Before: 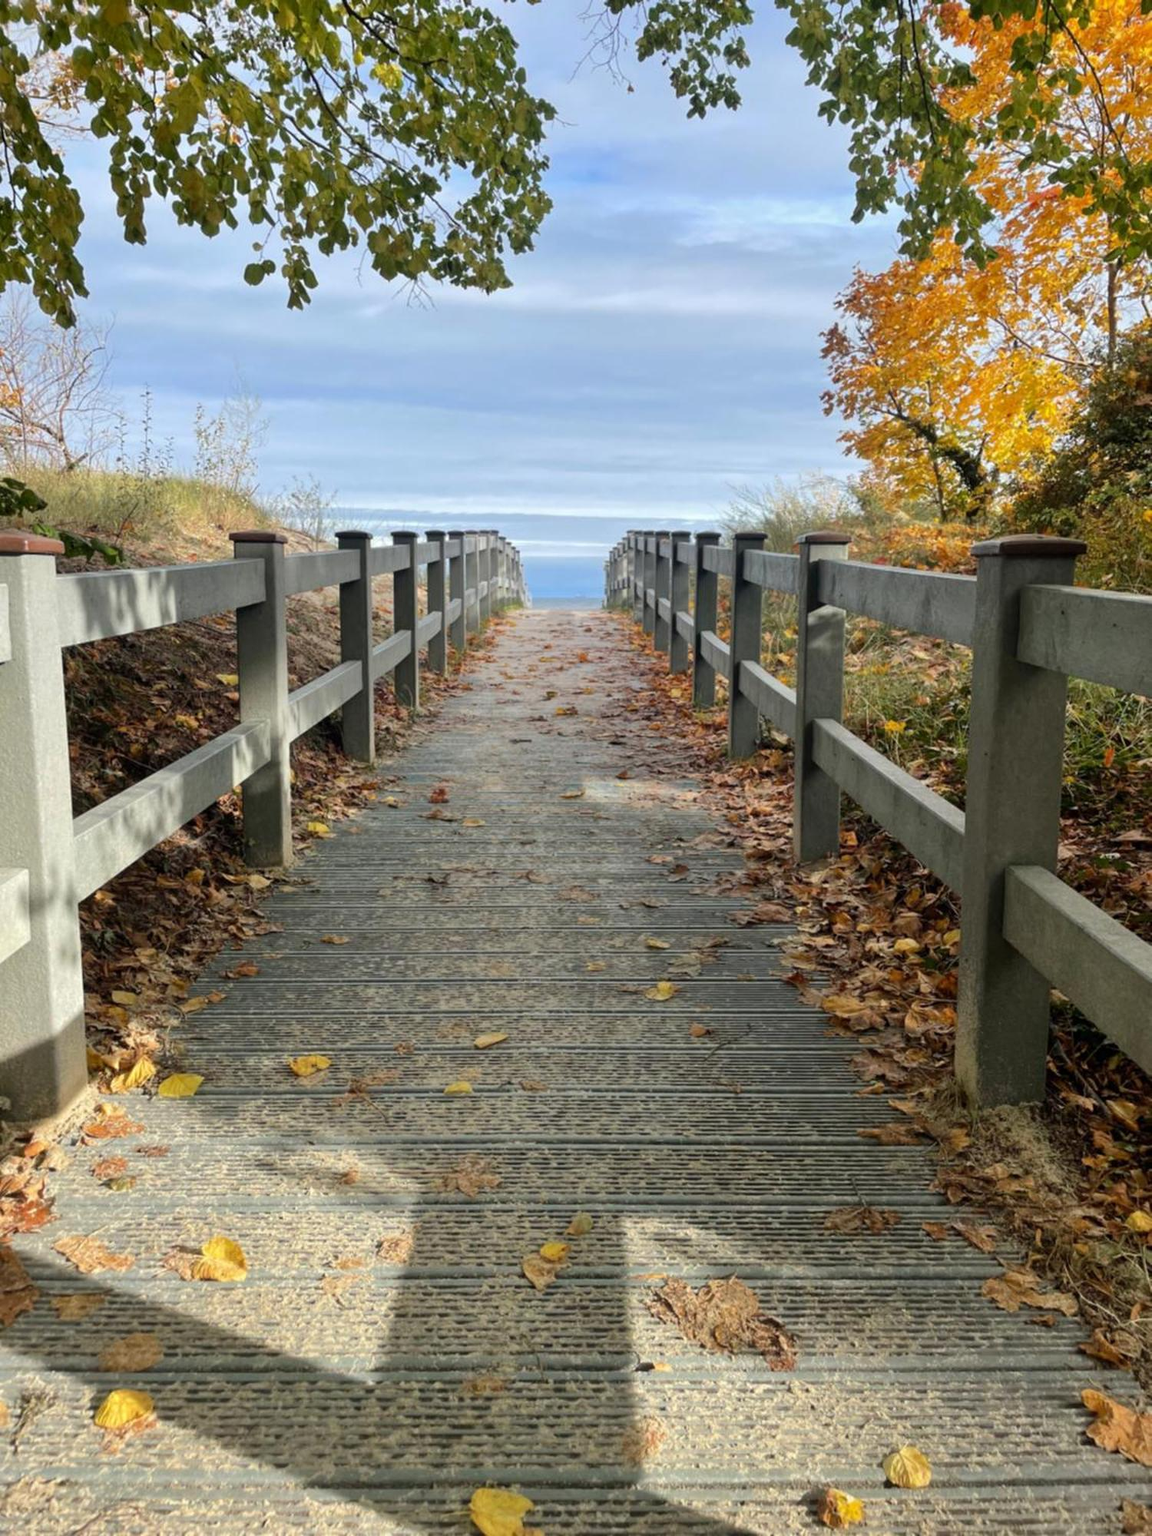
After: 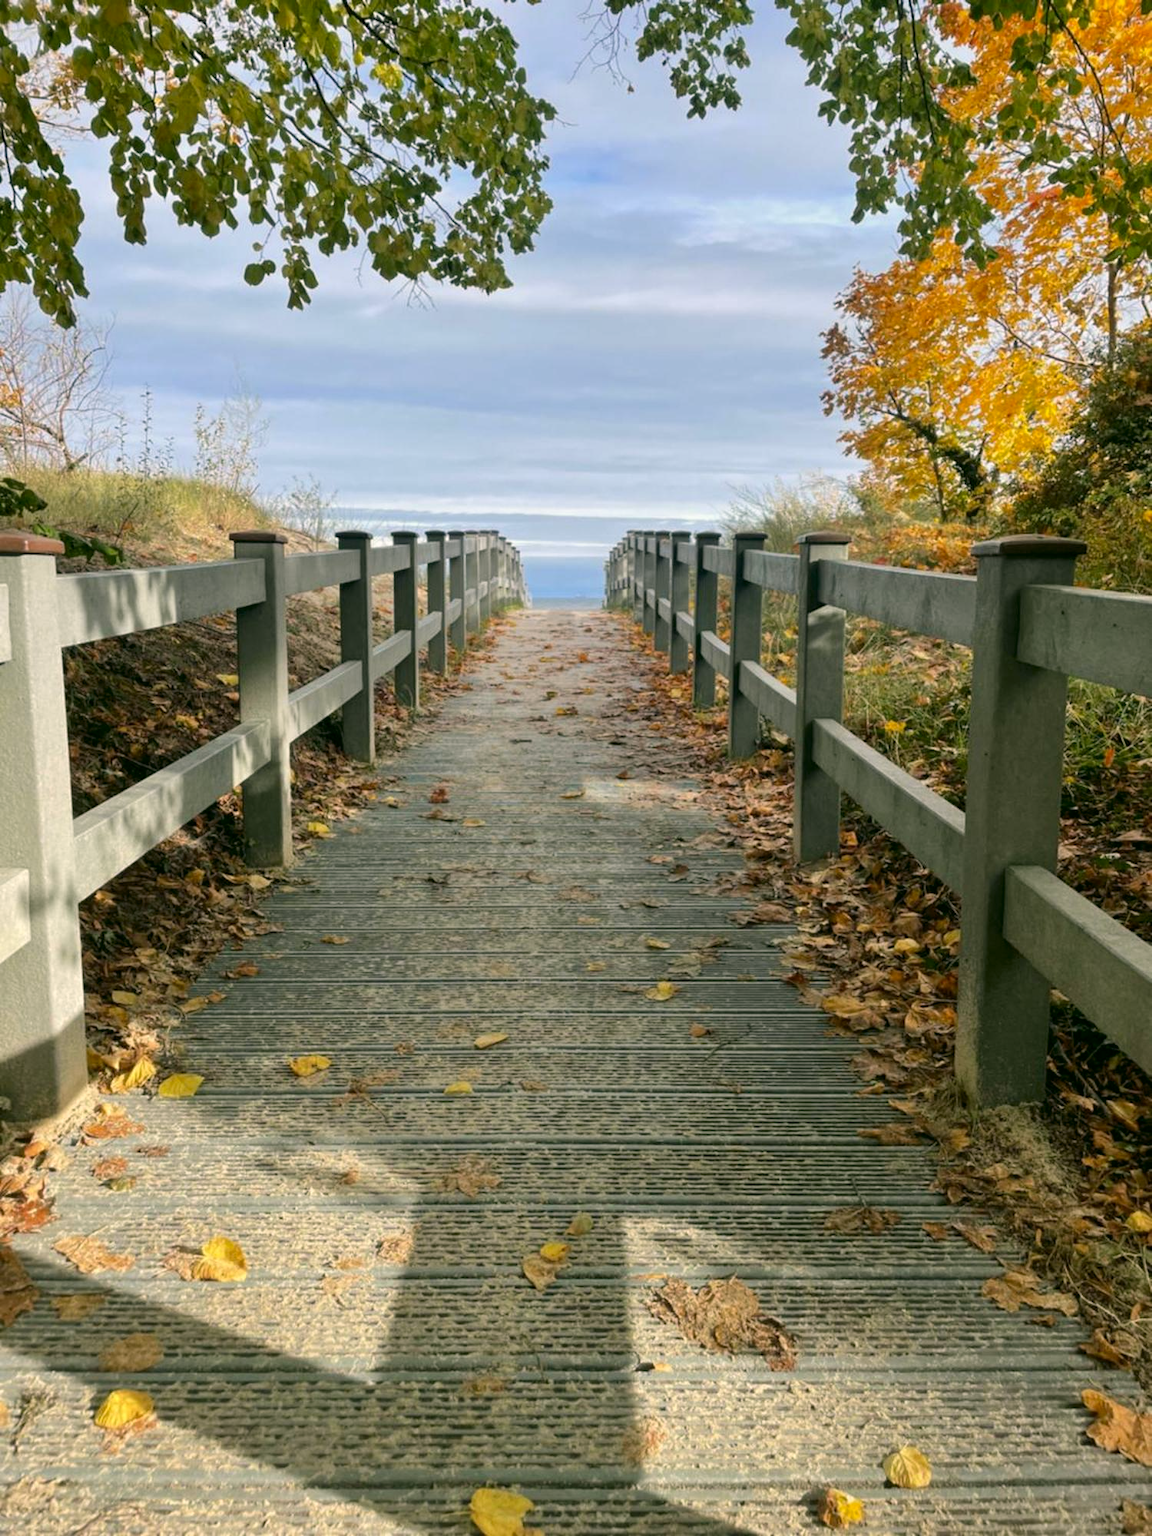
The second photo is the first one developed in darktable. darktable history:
color correction: highlights a* 4.14, highlights b* 4.95, shadows a* -7.75, shadows b* 4.85
